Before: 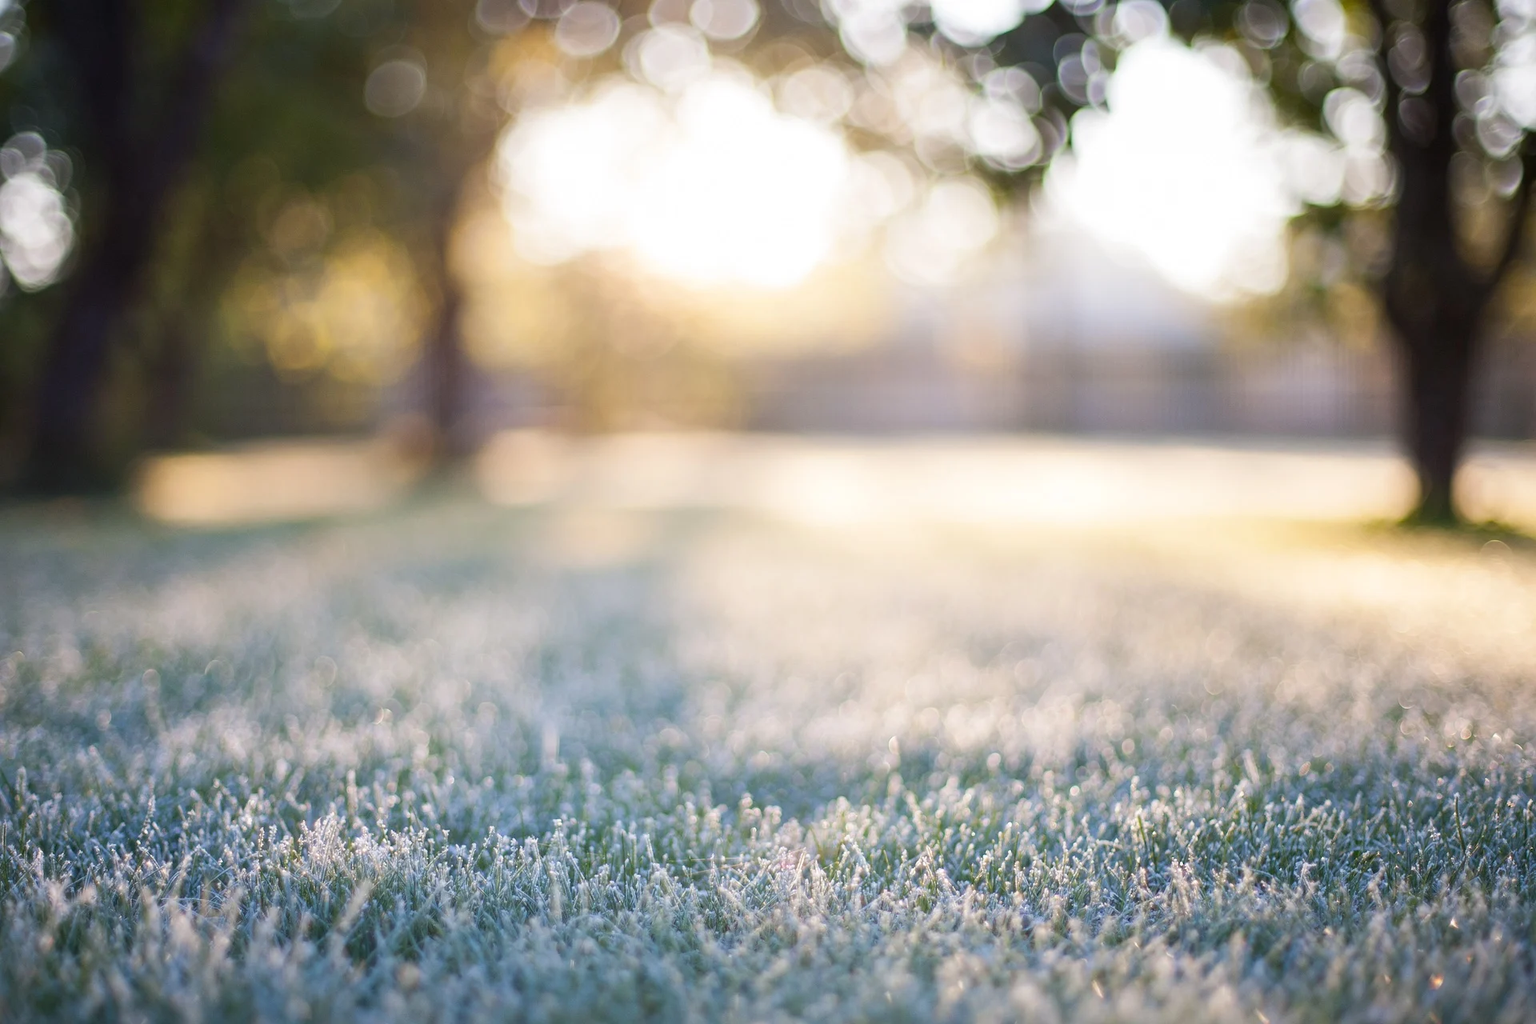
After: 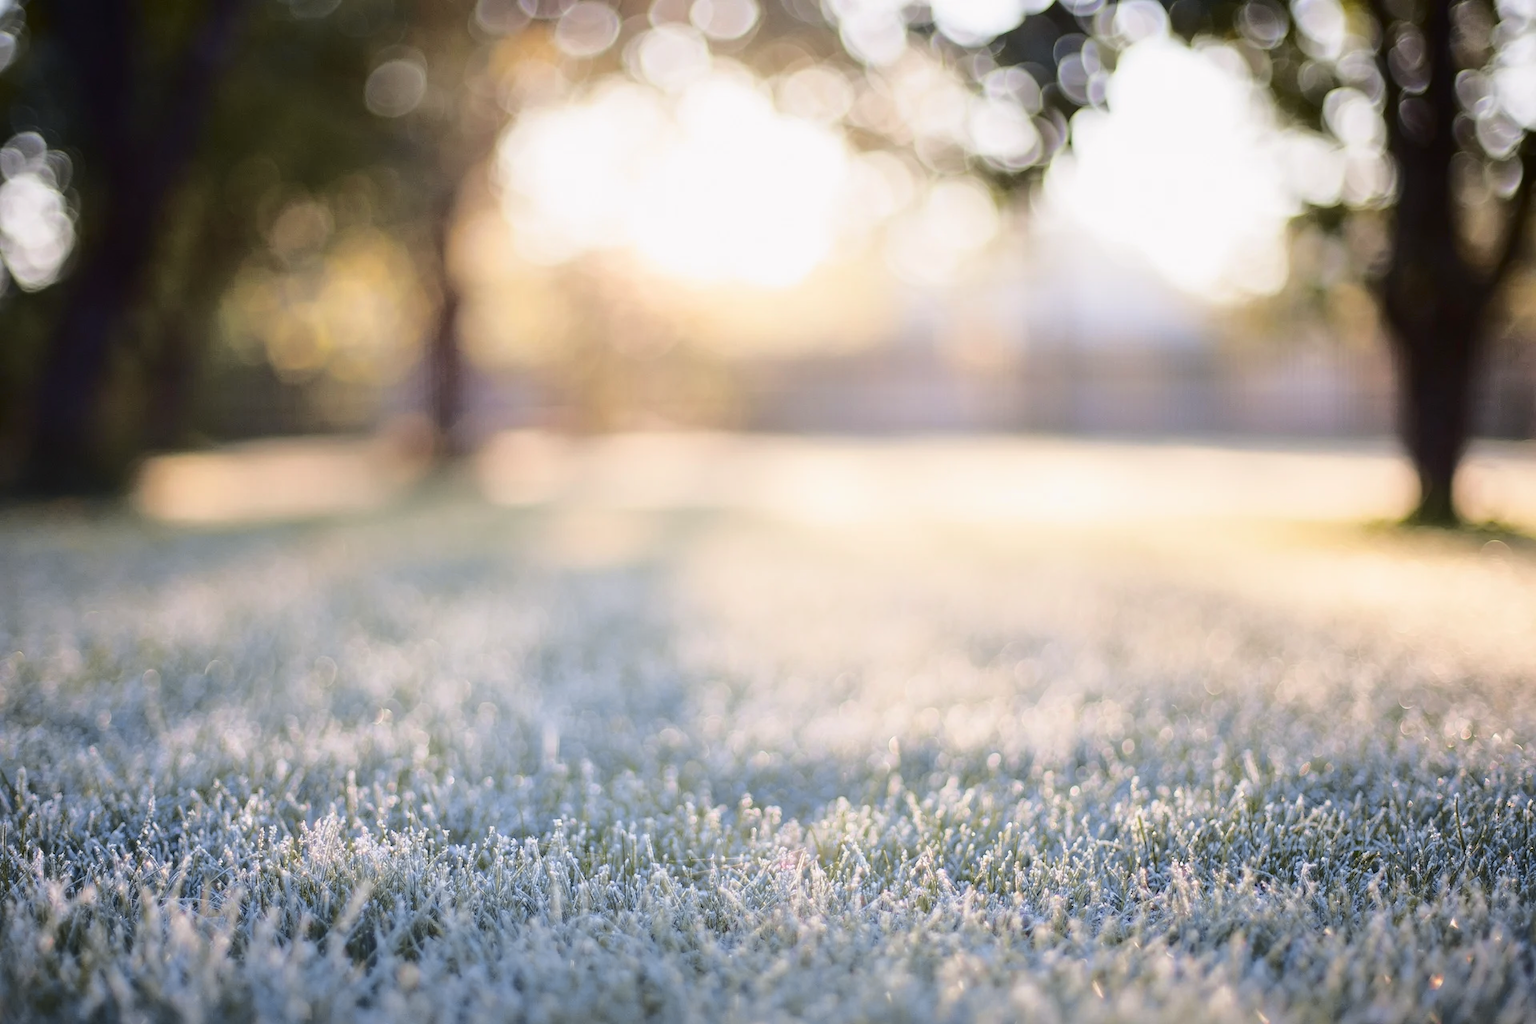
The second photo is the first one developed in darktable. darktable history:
tone curve: curves: ch0 [(0.003, 0.015) (0.104, 0.07) (0.239, 0.201) (0.327, 0.317) (0.401, 0.443) (0.495, 0.55) (0.65, 0.68) (0.832, 0.858) (1, 0.977)]; ch1 [(0, 0) (0.161, 0.092) (0.35, 0.33) (0.379, 0.401) (0.447, 0.476) (0.495, 0.499) (0.515, 0.518) (0.55, 0.557) (0.621, 0.615) (0.718, 0.734) (1, 1)]; ch2 [(0, 0) (0.359, 0.372) (0.437, 0.437) (0.502, 0.501) (0.534, 0.537) (0.599, 0.586) (1, 1)], color space Lab, independent channels, preserve colors none
